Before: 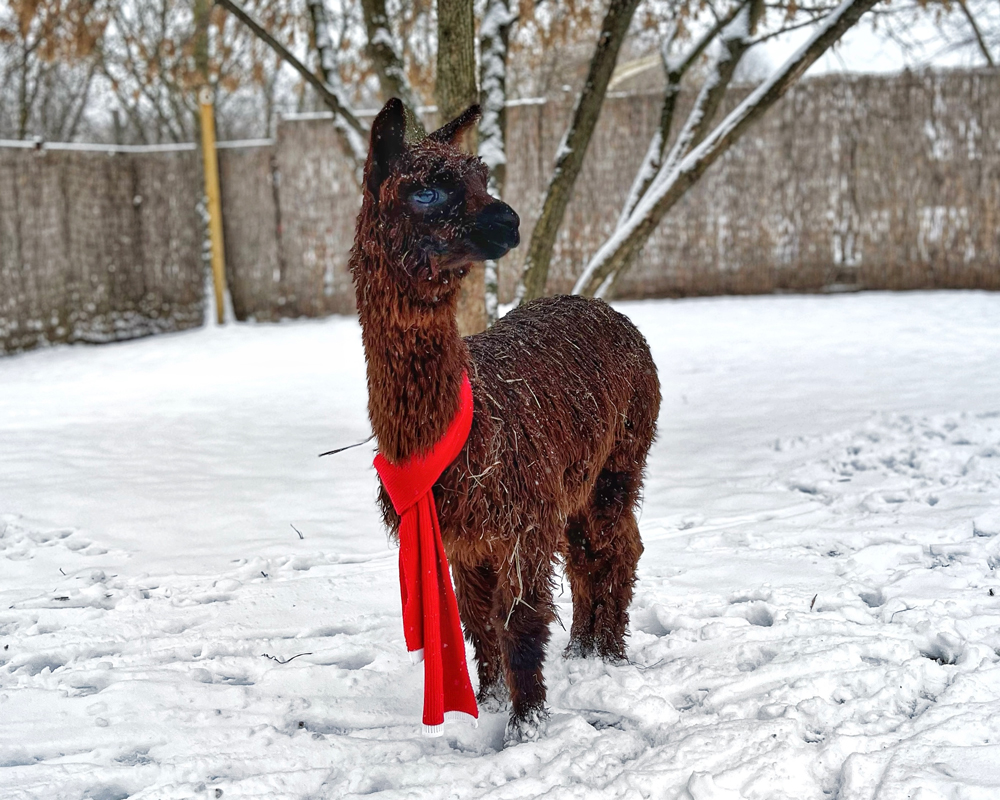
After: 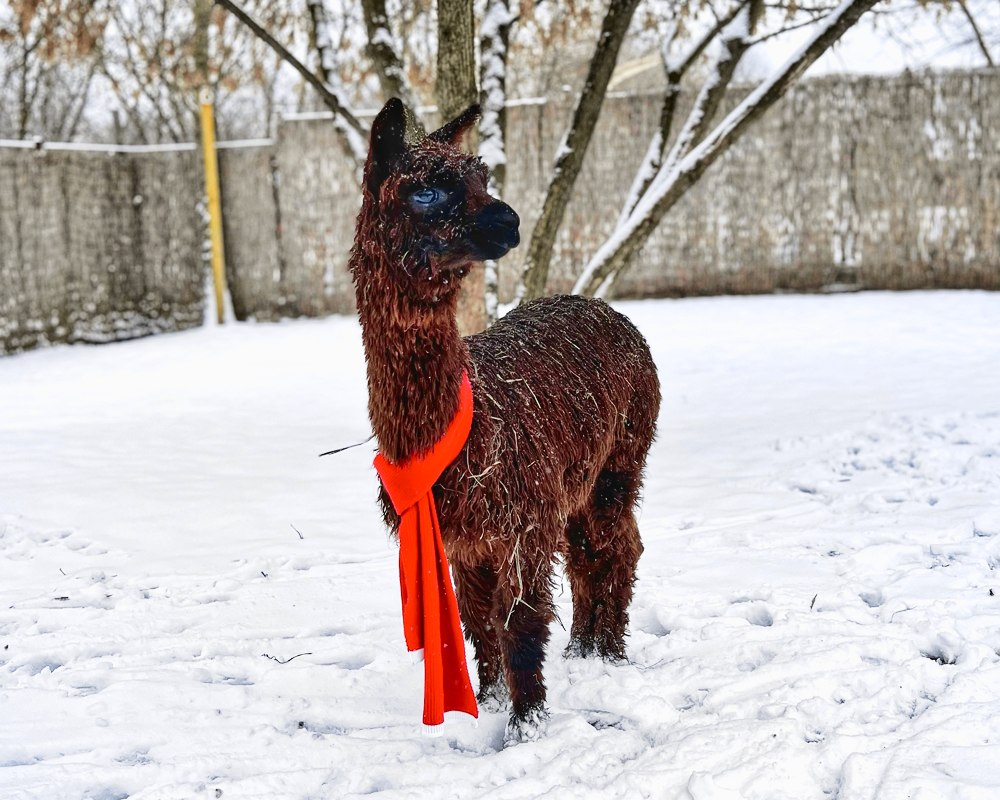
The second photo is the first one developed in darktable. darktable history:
tone curve: curves: ch0 [(0, 0.023) (0.103, 0.087) (0.277, 0.28) (0.46, 0.554) (0.569, 0.68) (0.735, 0.843) (0.994, 0.984)]; ch1 [(0, 0) (0.324, 0.285) (0.456, 0.438) (0.488, 0.497) (0.512, 0.503) (0.535, 0.535) (0.599, 0.606) (0.715, 0.738) (1, 1)]; ch2 [(0, 0) (0.369, 0.388) (0.449, 0.431) (0.478, 0.471) (0.502, 0.503) (0.55, 0.553) (0.603, 0.602) (0.656, 0.713) (1, 1)], color space Lab, independent channels, preserve colors none
